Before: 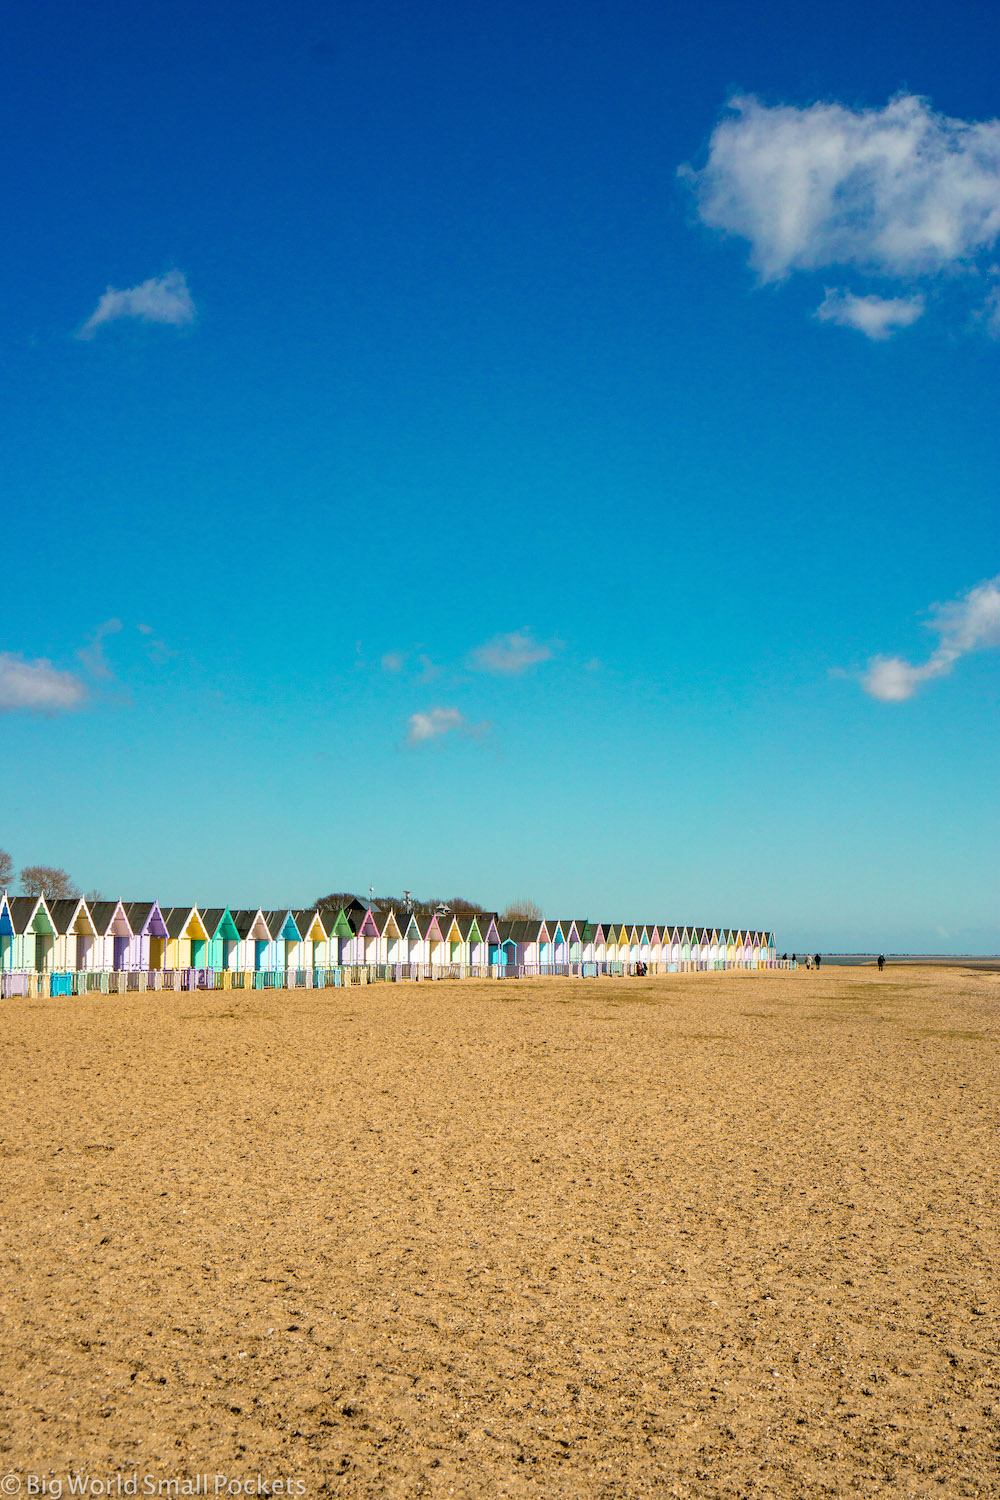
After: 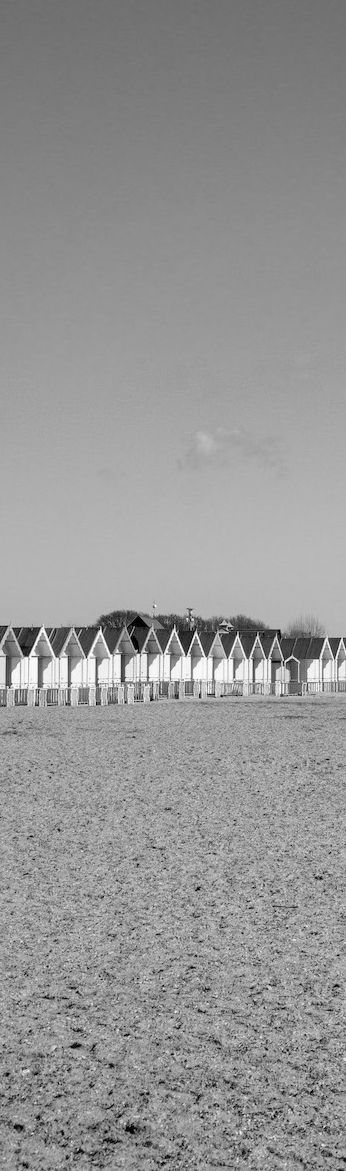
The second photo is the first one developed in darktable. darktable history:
crop and rotate: left 21.717%, top 18.93%, right 43.63%, bottom 2.965%
tone equalizer: mask exposure compensation -0.496 EV
color calibration: output gray [0.267, 0.423, 0.261, 0], gray › normalize channels true, illuminant same as pipeline (D50), adaptation XYZ, x 0.346, y 0.358, temperature 5009.84 K, gamut compression 0.006
